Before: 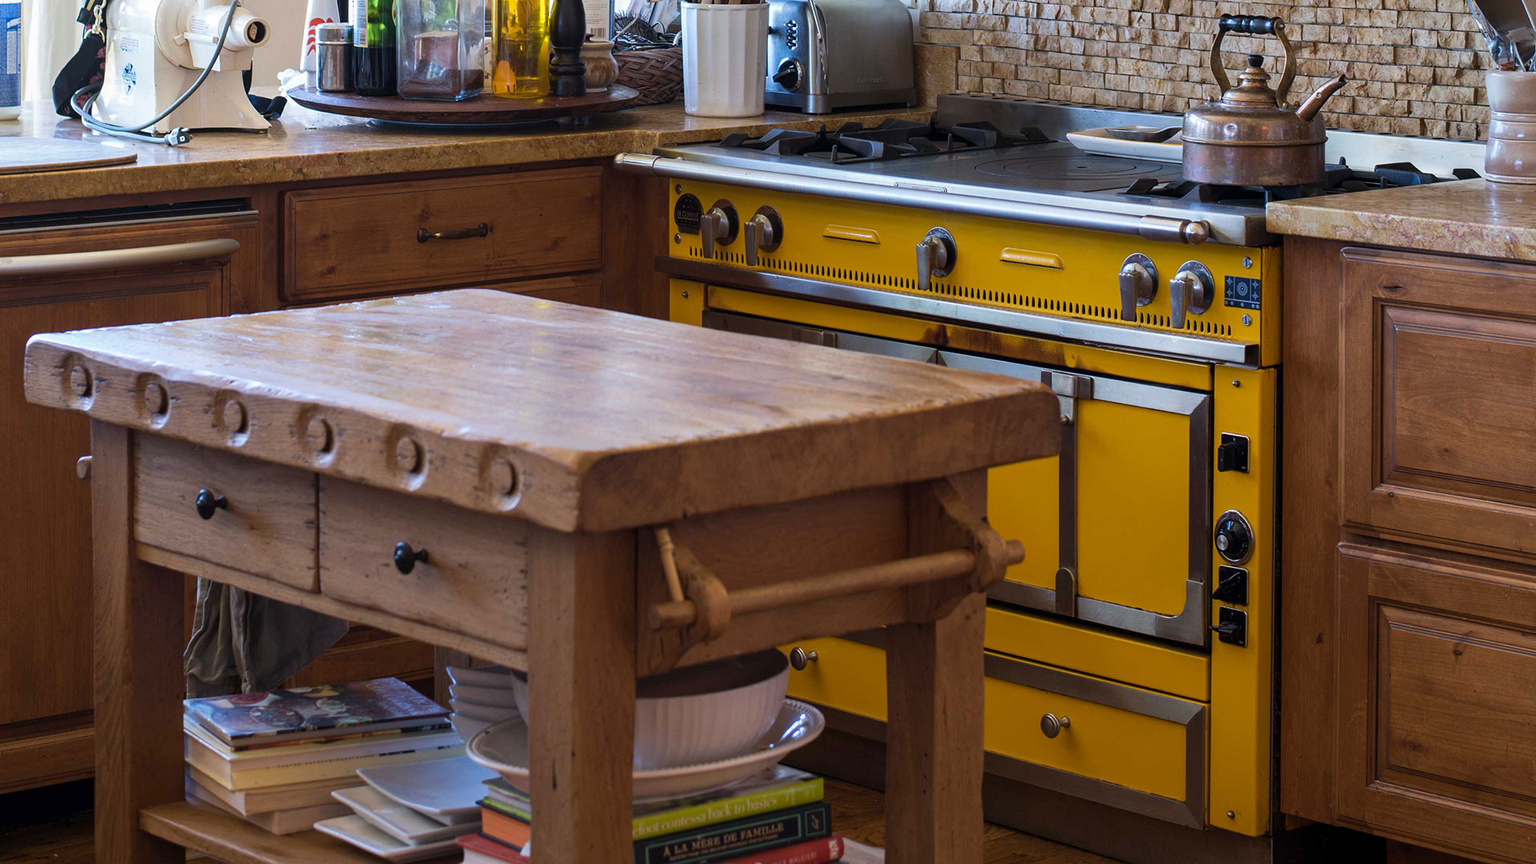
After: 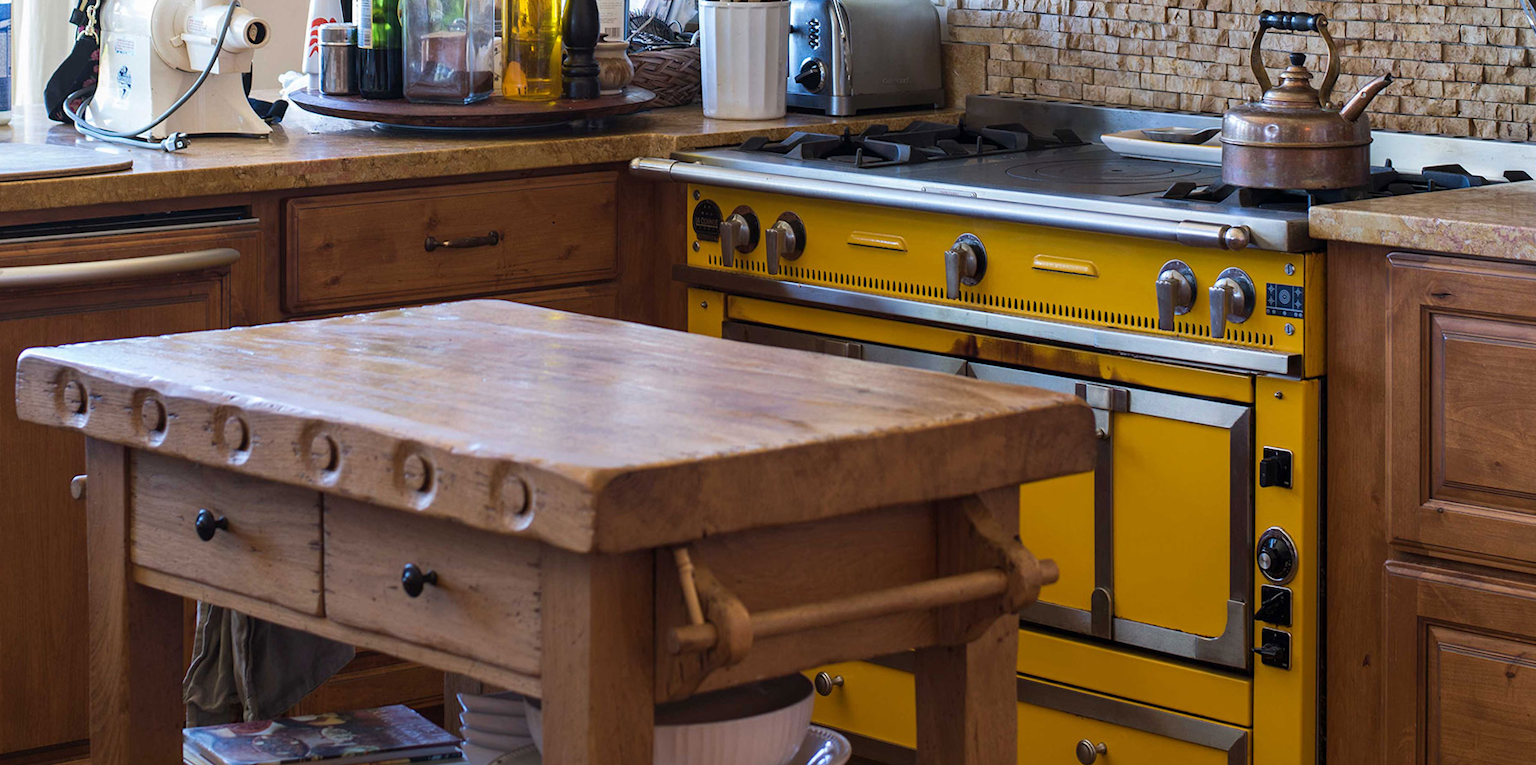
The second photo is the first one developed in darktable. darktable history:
base curve: curves: ch0 [(0, 0) (0.297, 0.298) (1, 1)]
crop and rotate: angle 0.21°, left 0.272%, right 3.069%, bottom 14.29%
